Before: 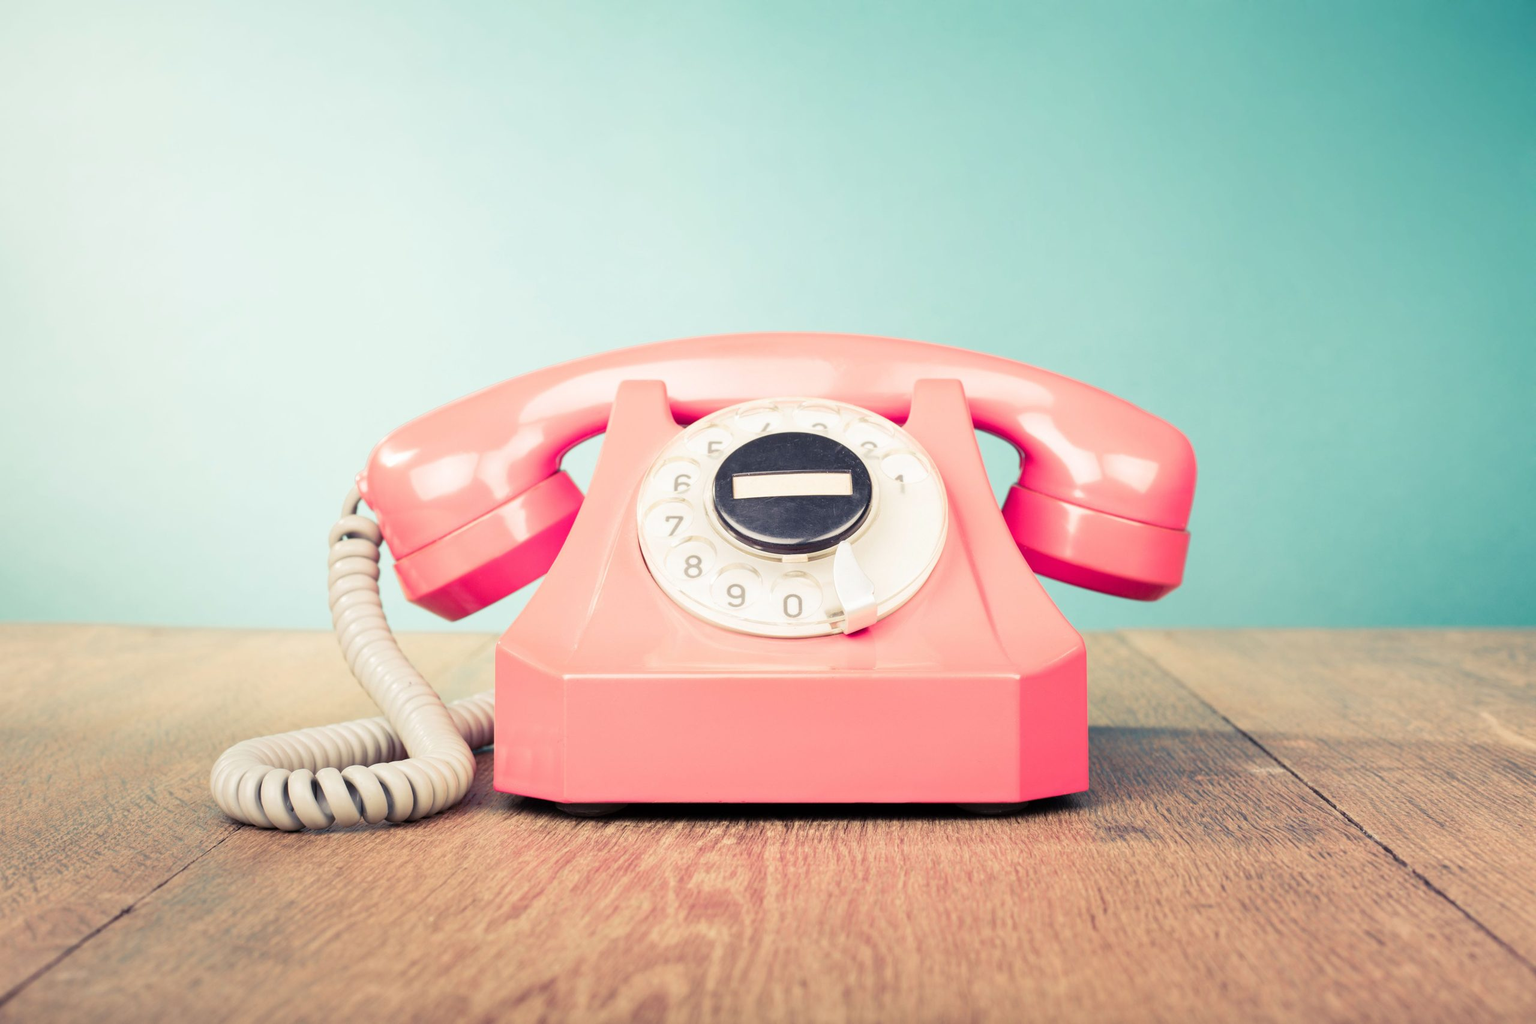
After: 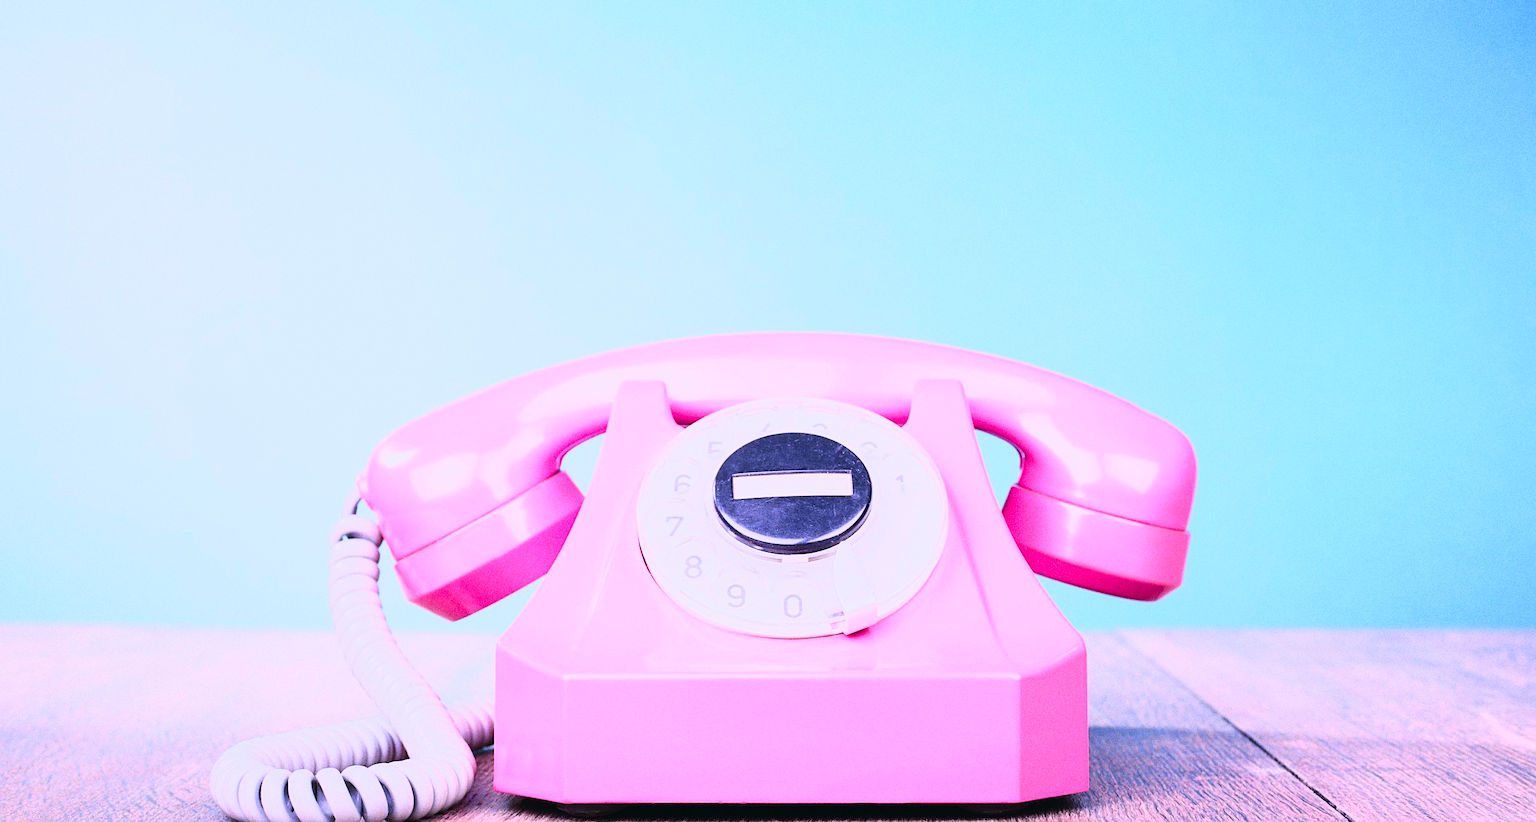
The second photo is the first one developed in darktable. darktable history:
crop: bottom 19.644%
grain: coarseness 0.09 ISO, strength 40%
white balance: red 0.98, blue 1.61
tone curve: curves: ch0 [(0, 0.026) (0.058, 0.049) (0.246, 0.214) (0.437, 0.498) (0.55, 0.644) (0.657, 0.767) (0.822, 0.9) (1, 0.961)]; ch1 [(0, 0) (0.346, 0.307) (0.408, 0.369) (0.453, 0.457) (0.476, 0.489) (0.502, 0.493) (0.521, 0.515) (0.537, 0.531) (0.612, 0.641) (0.676, 0.728) (1, 1)]; ch2 [(0, 0) (0.346, 0.34) (0.434, 0.46) (0.485, 0.494) (0.5, 0.494) (0.511, 0.504) (0.537, 0.551) (0.579, 0.599) (0.625, 0.686) (1, 1)], color space Lab, independent channels, preserve colors none
tone equalizer: on, module defaults
exposure: exposure 0.15 EV, compensate highlight preservation false
sharpen: on, module defaults
